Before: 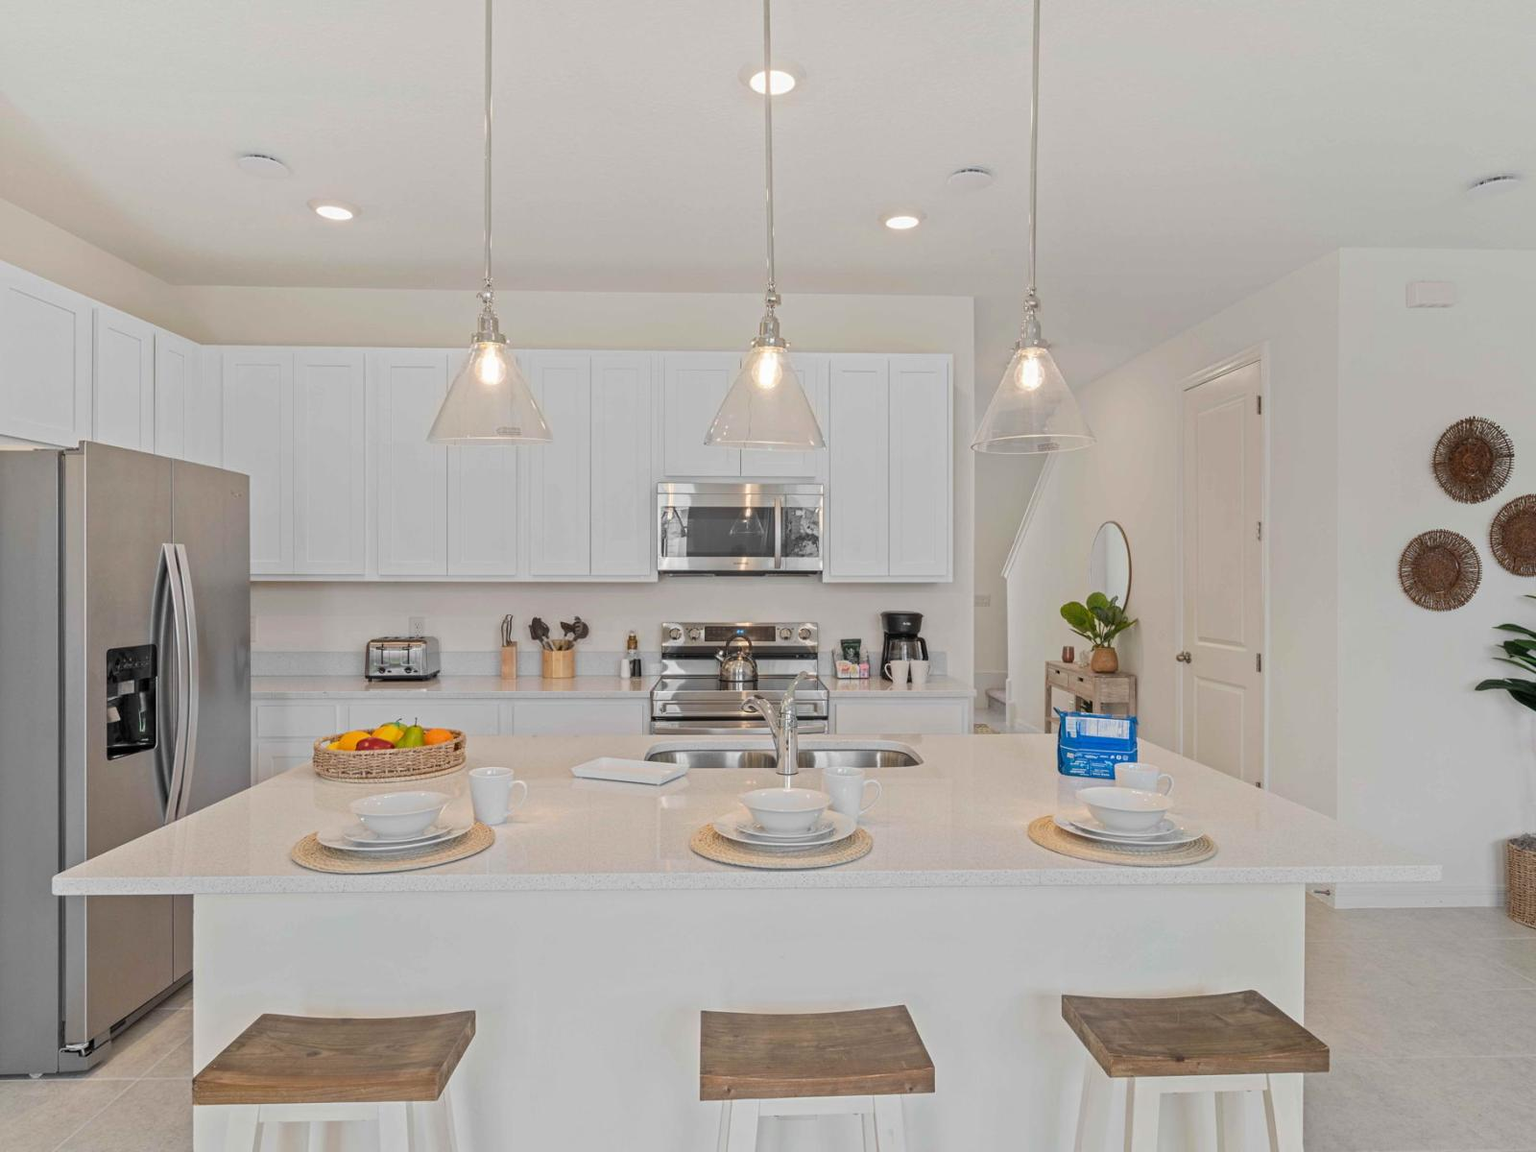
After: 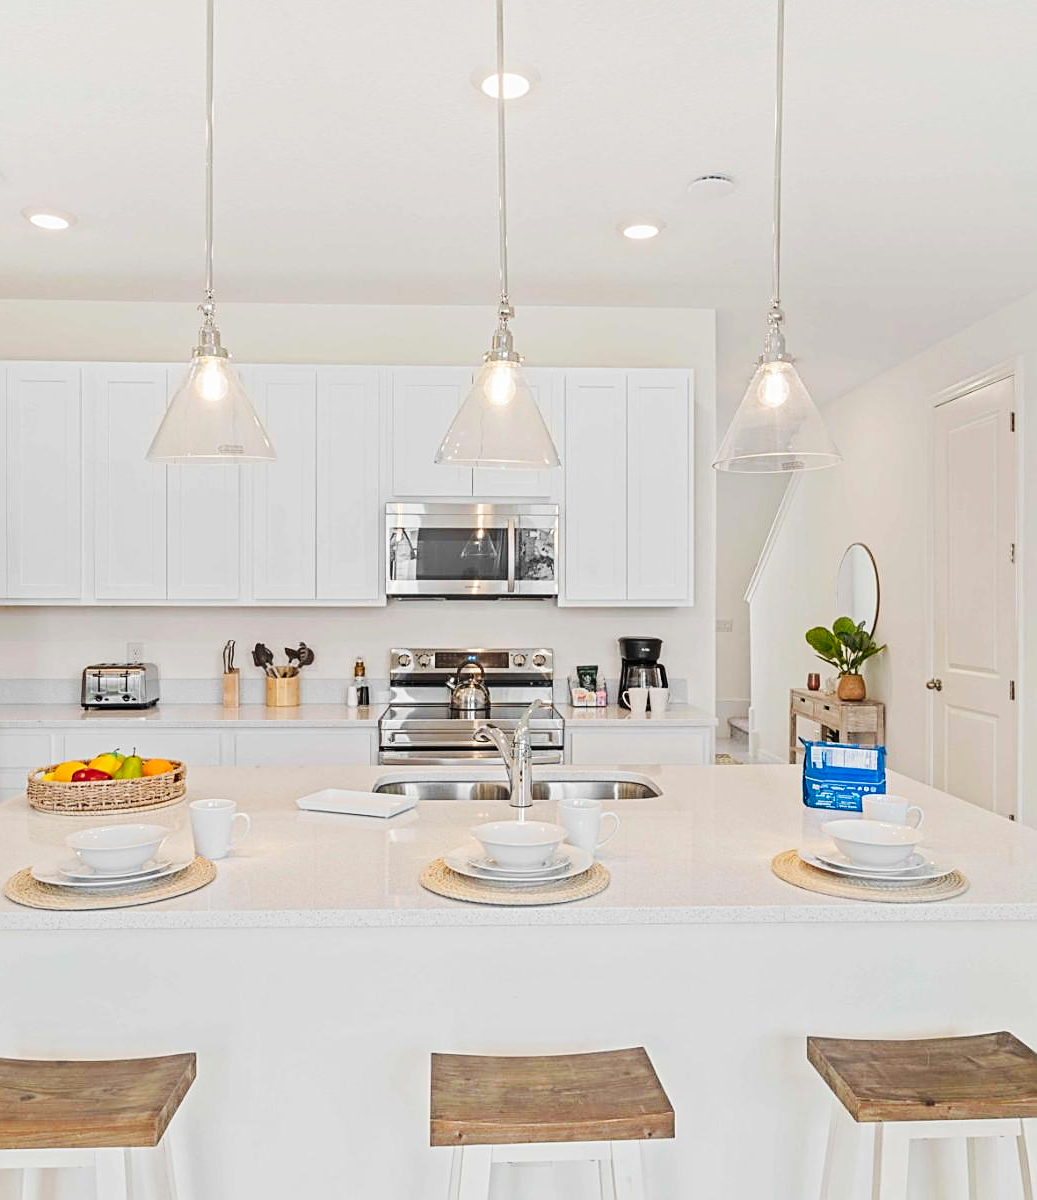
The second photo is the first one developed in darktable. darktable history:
crop and rotate: left 18.723%, right 16.411%
sharpen: on, module defaults
base curve: curves: ch0 [(0, 0) (0.032, 0.025) (0.121, 0.166) (0.206, 0.329) (0.605, 0.79) (1, 1)], preserve colors none
